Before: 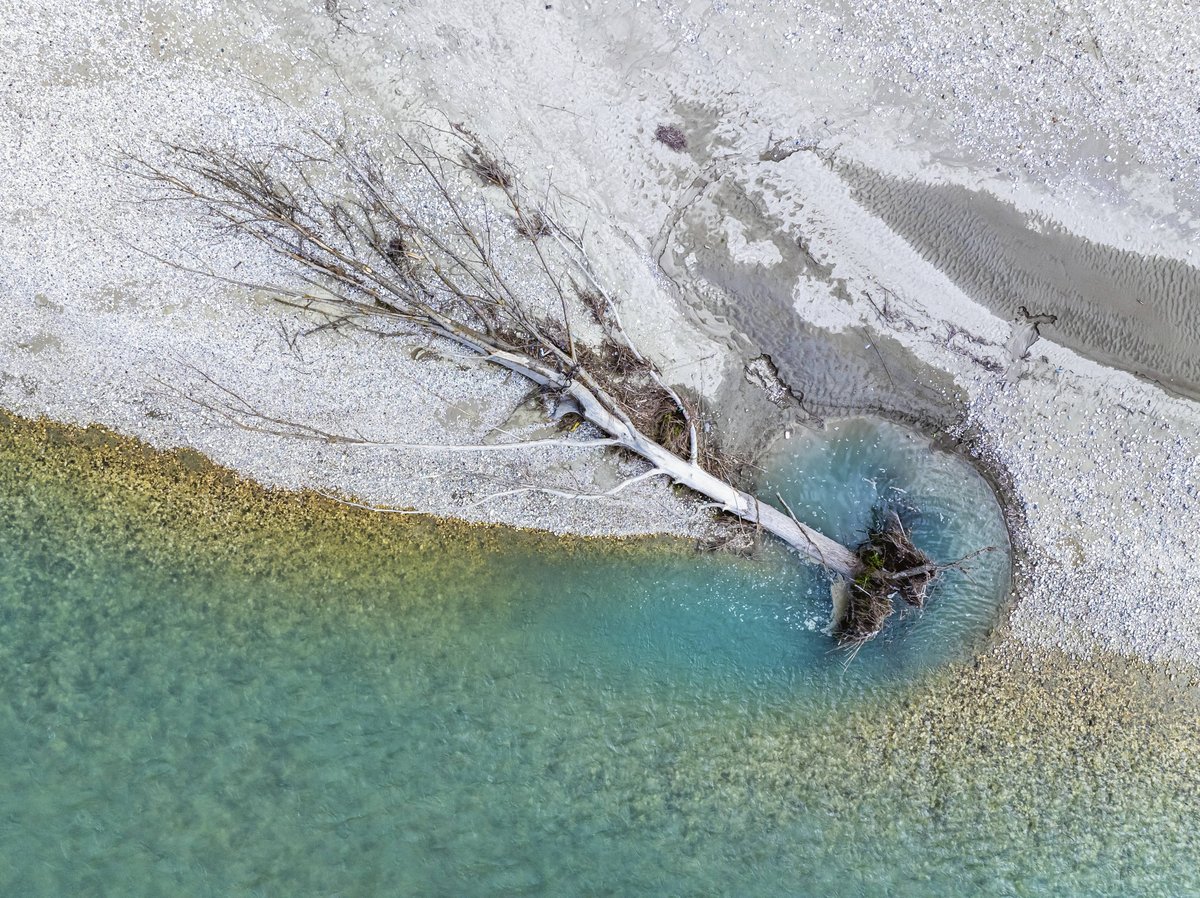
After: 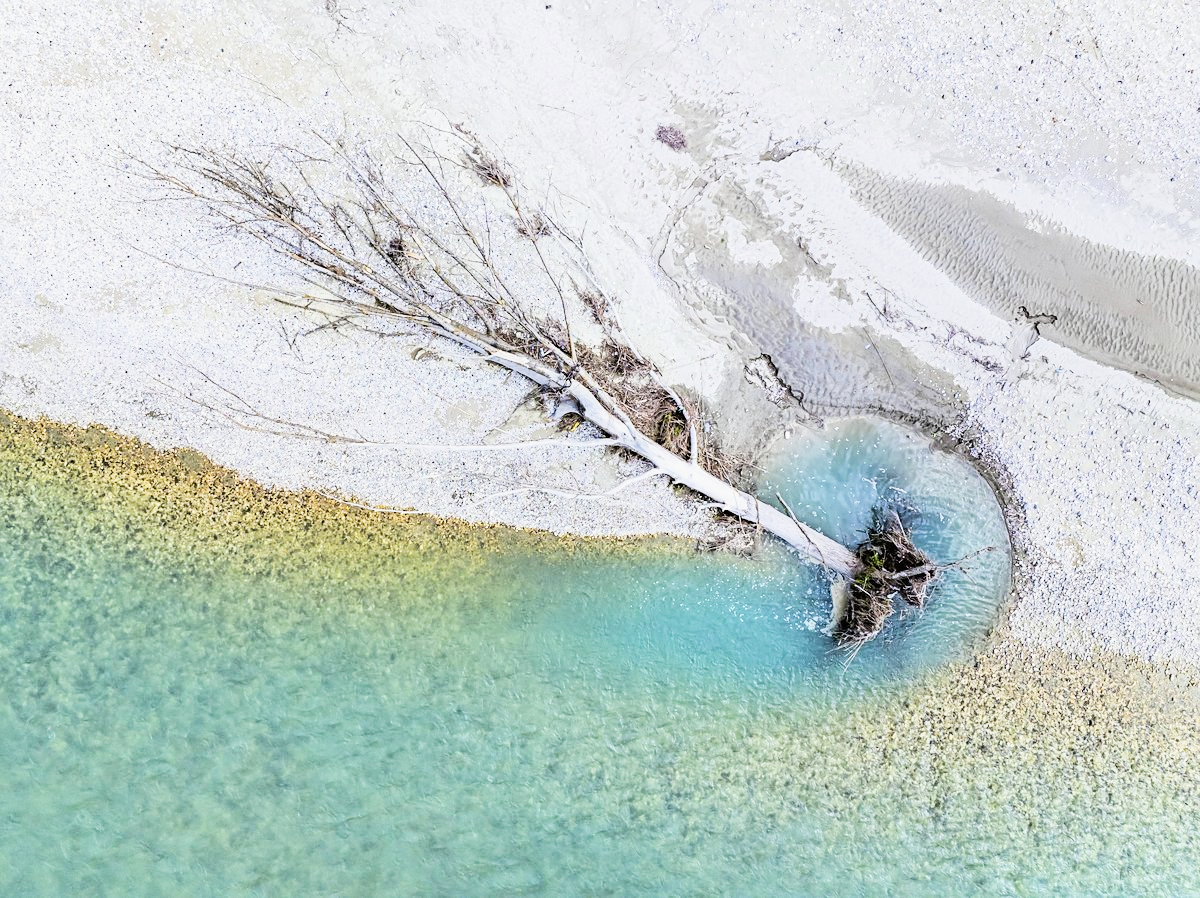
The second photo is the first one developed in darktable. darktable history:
sharpen: amount 0.211
filmic rgb: black relative exposure -7.65 EV, white relative exposure 4.56 EV, hardness 3.61, contrast 1.251
exposure: black level correction 0, exposure 1.199 EV, compensate highlight preservation false
